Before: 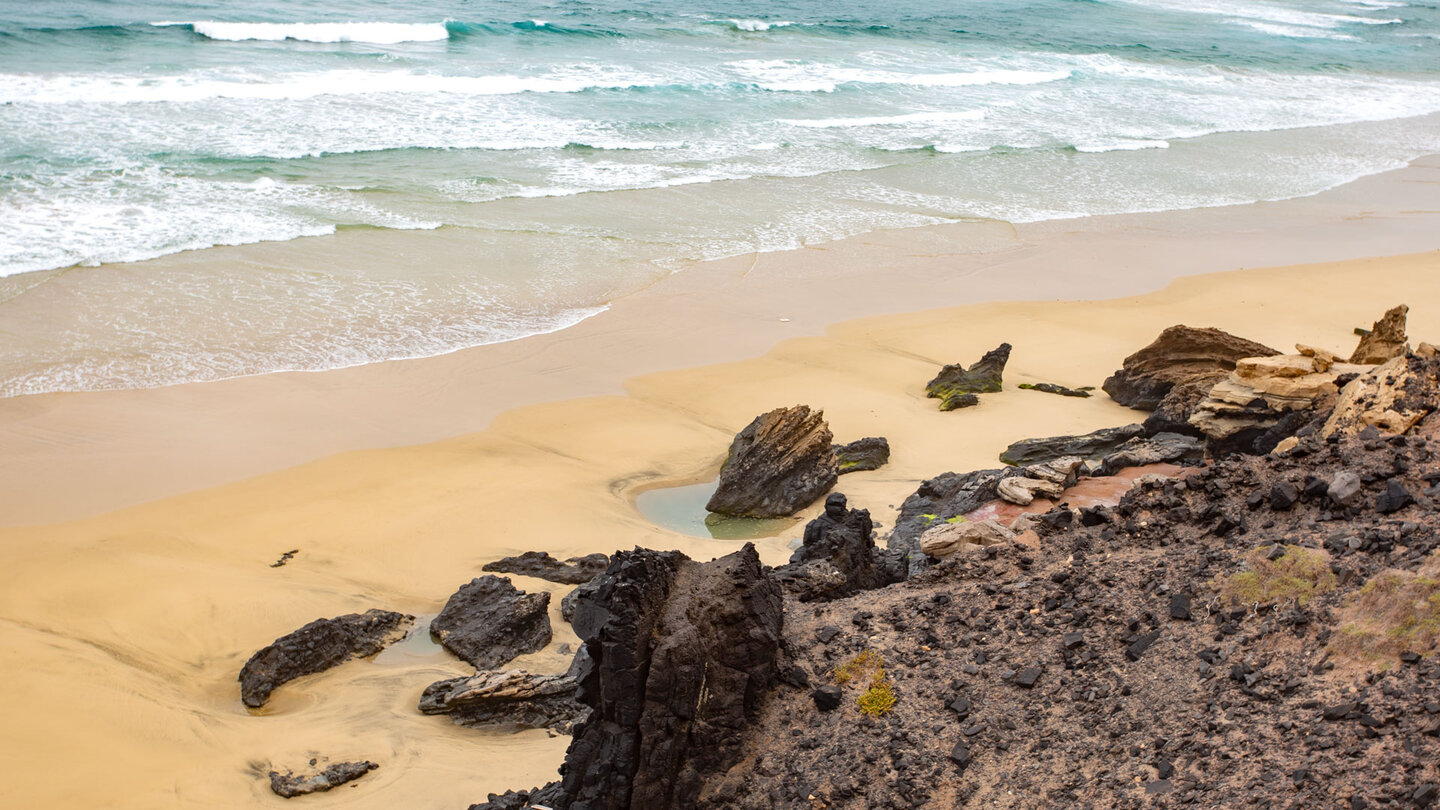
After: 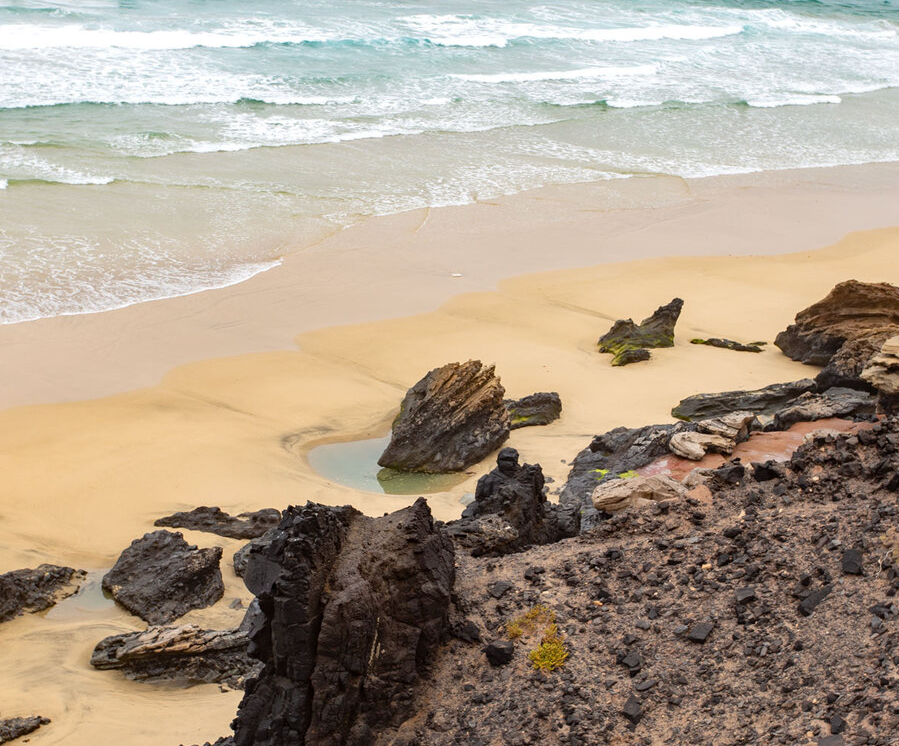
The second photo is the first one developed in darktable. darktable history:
crop and rotate: left 22.782%, top 5.627%, right 14.738%, bottom 2.268%
